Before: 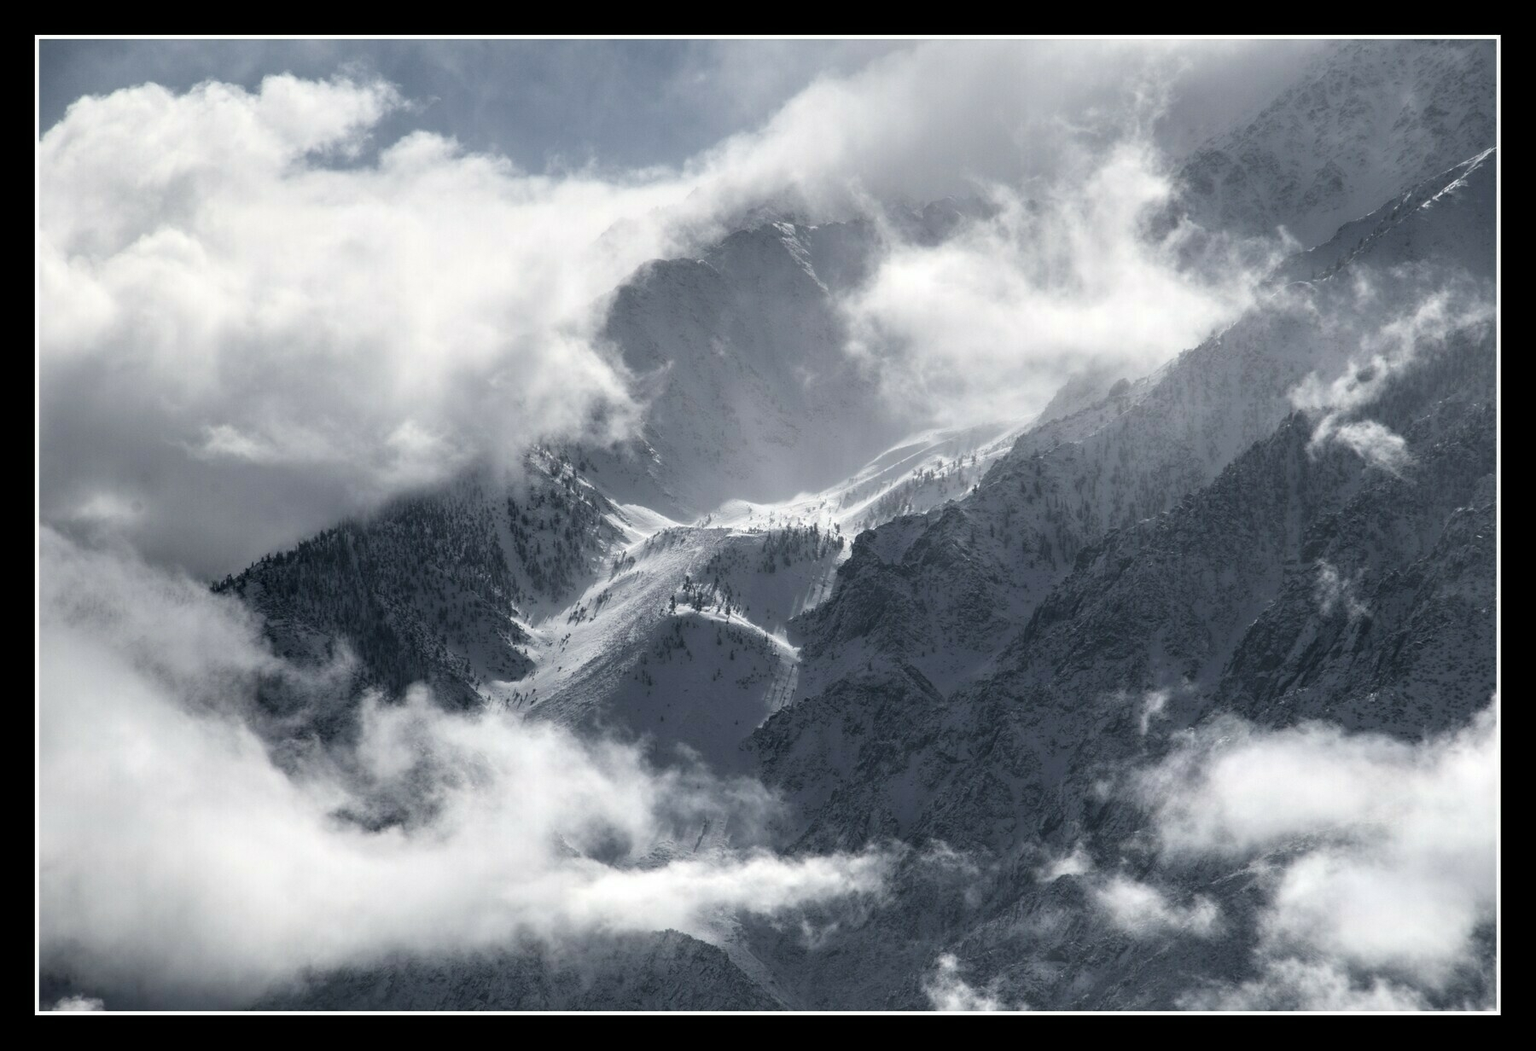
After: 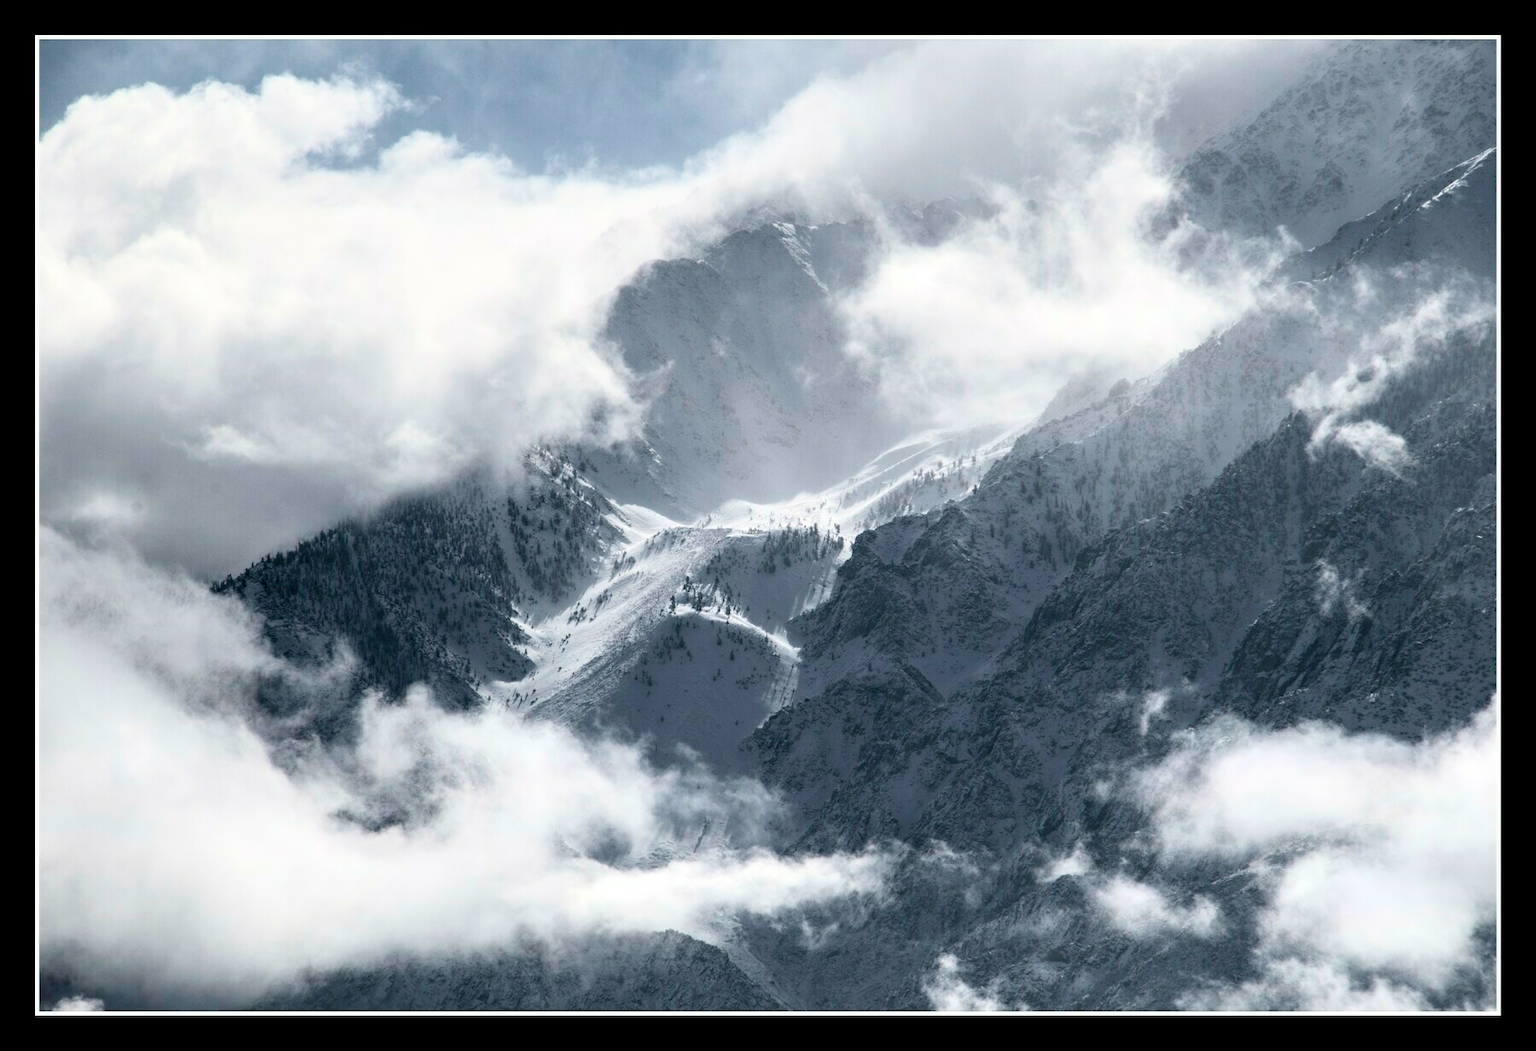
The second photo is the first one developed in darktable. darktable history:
contrast brightness saturation: contrast 0.205, brightness 0.161, saturation 0.222
